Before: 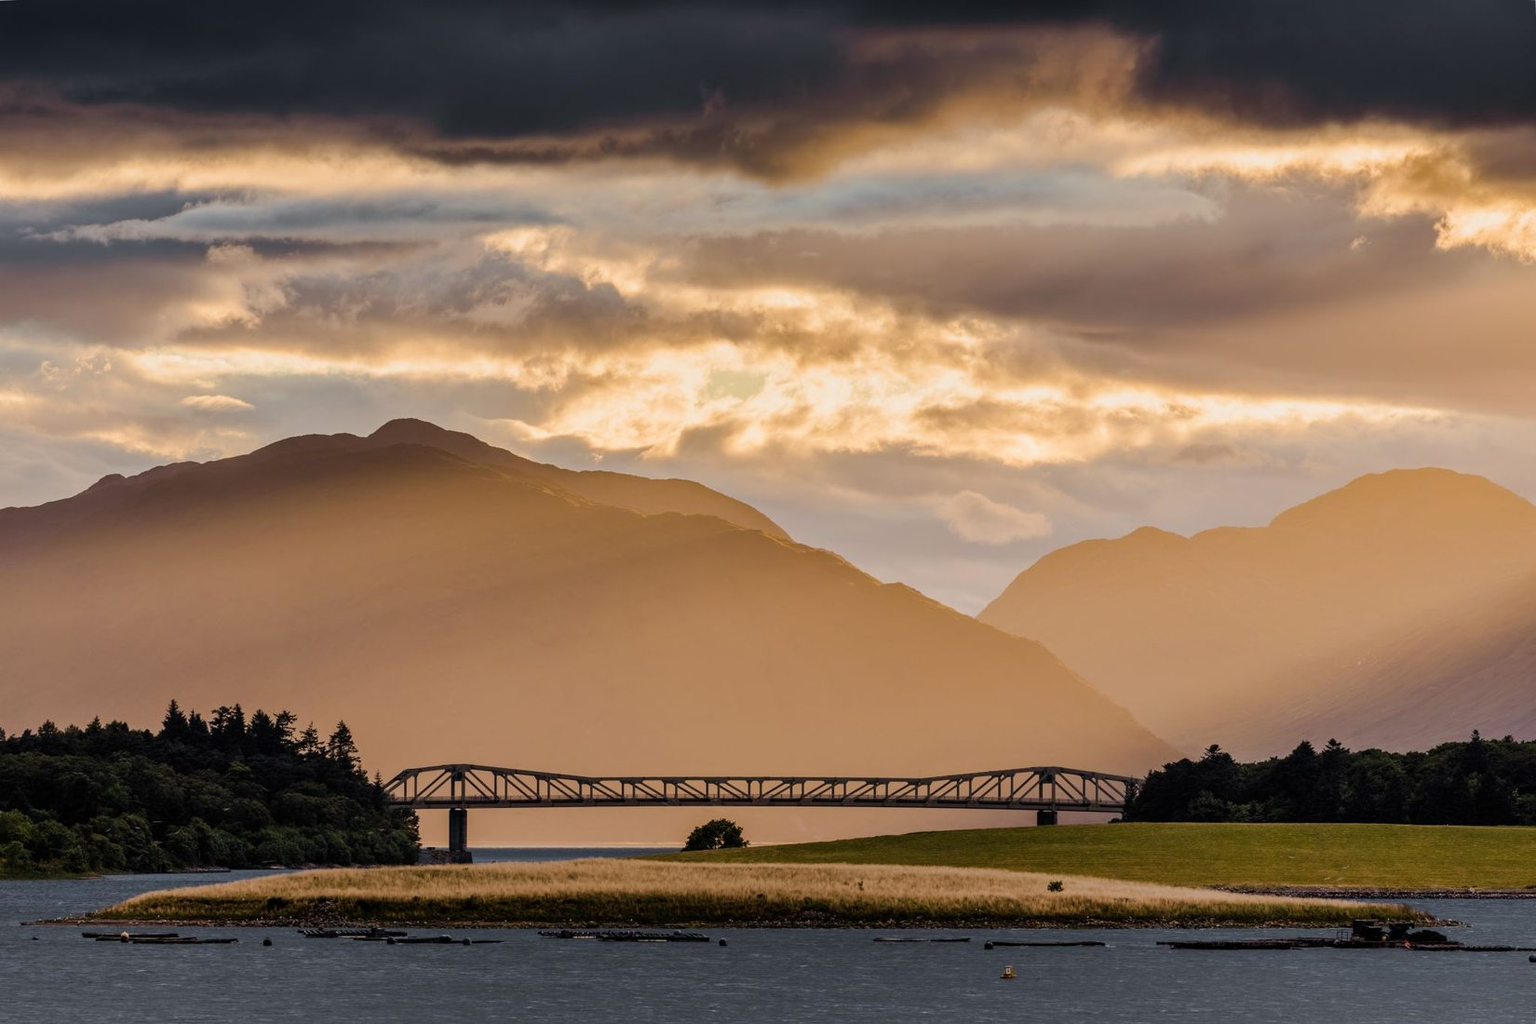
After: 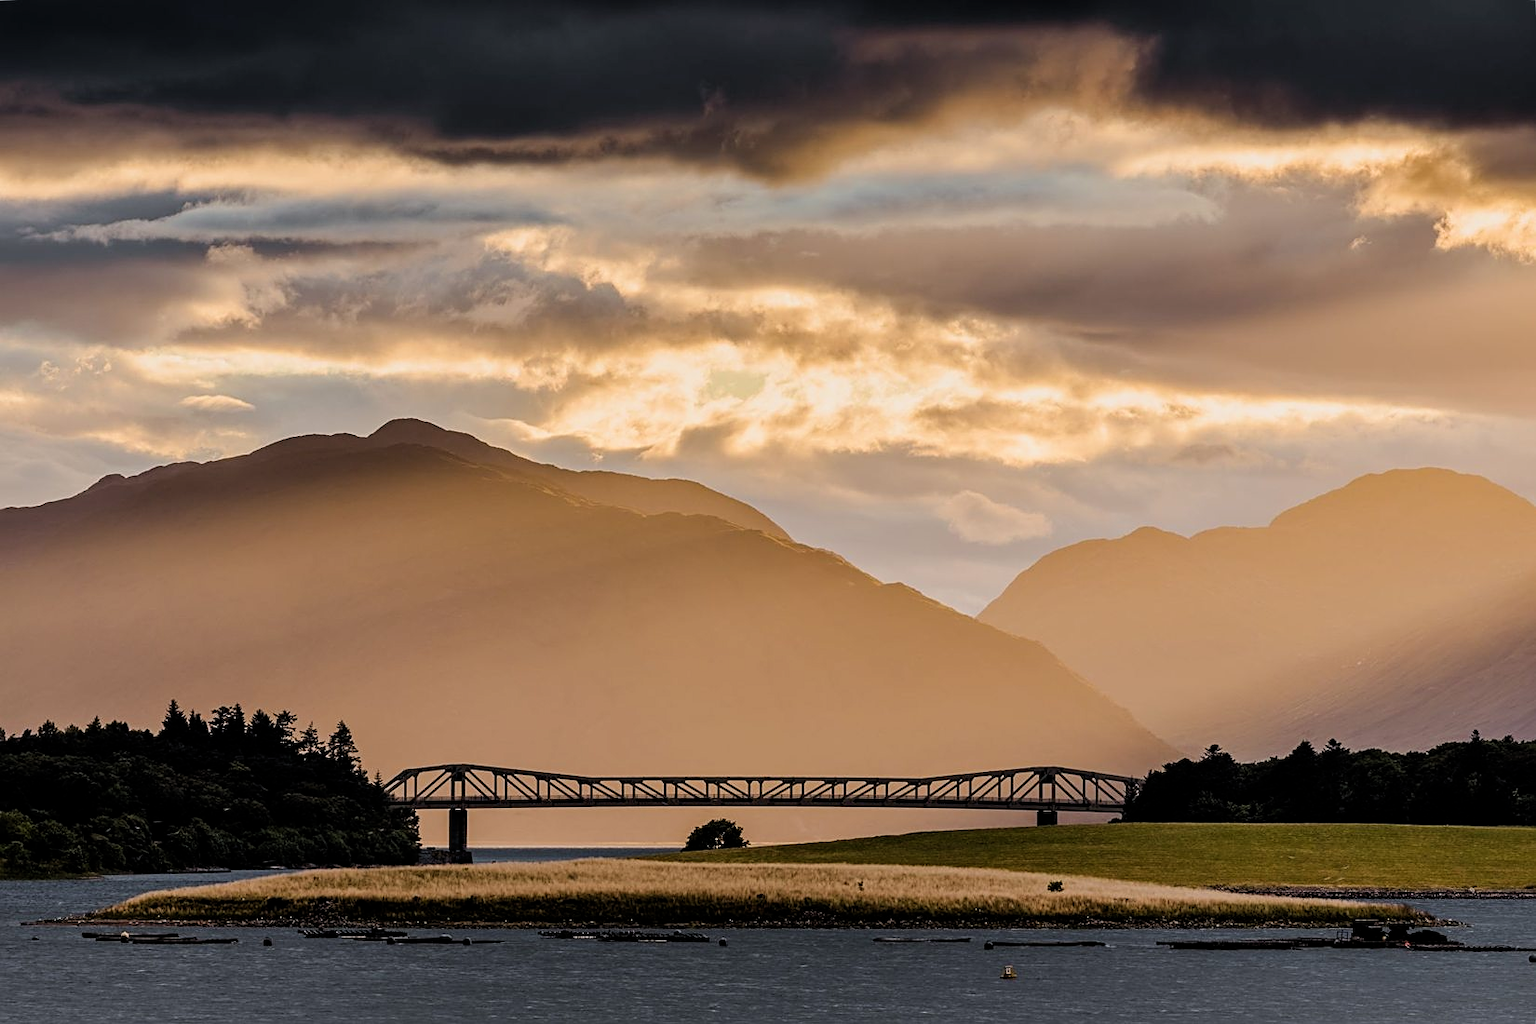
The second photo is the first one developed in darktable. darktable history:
sharpen: on, module defaults
filmic rgb: black relative exposure -12.13 EV, white relative exposure 2.81 EV, target black luminance 0%, hardness 7.99, latitude 69.9%, contrast 1.138, highlights saturation mix 11.14%, shadows ↔ highlights balance -0.389%
